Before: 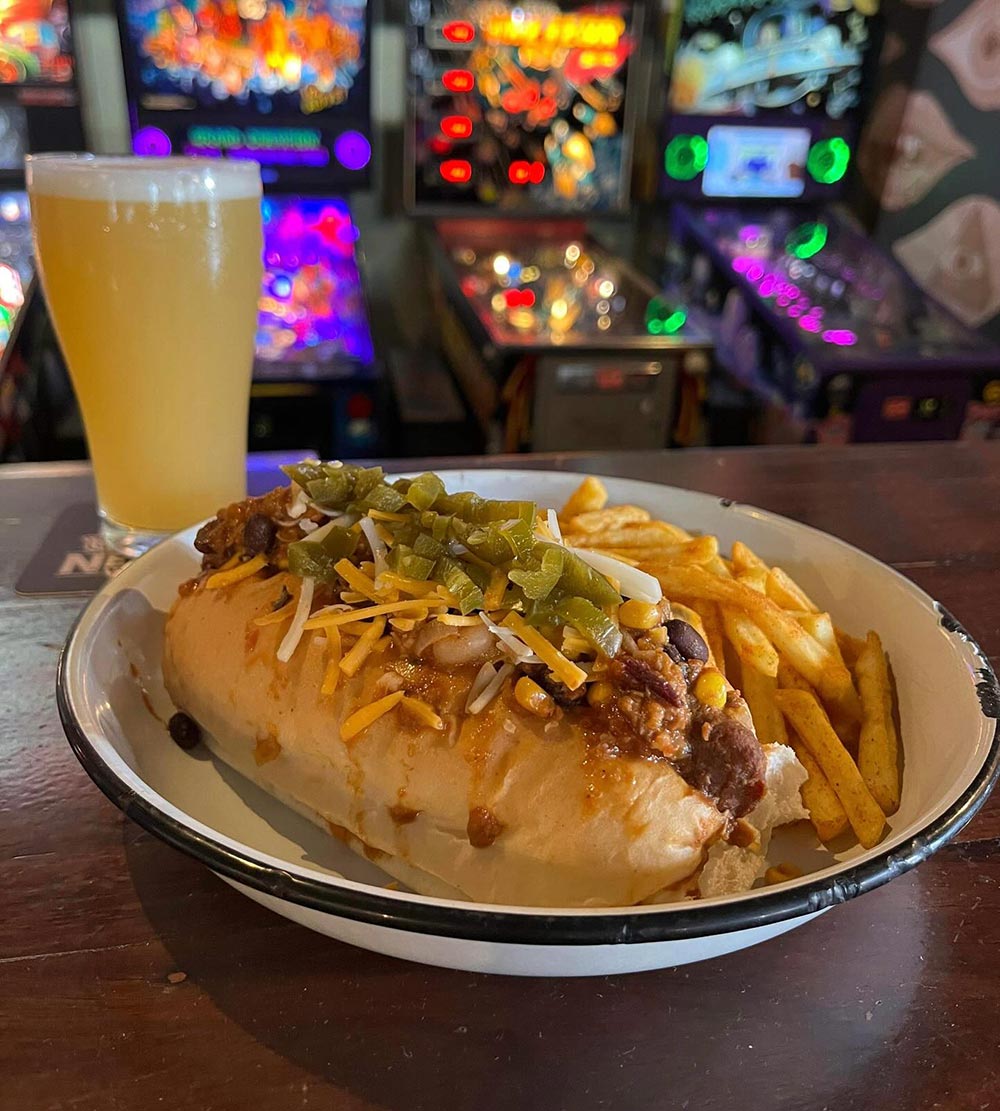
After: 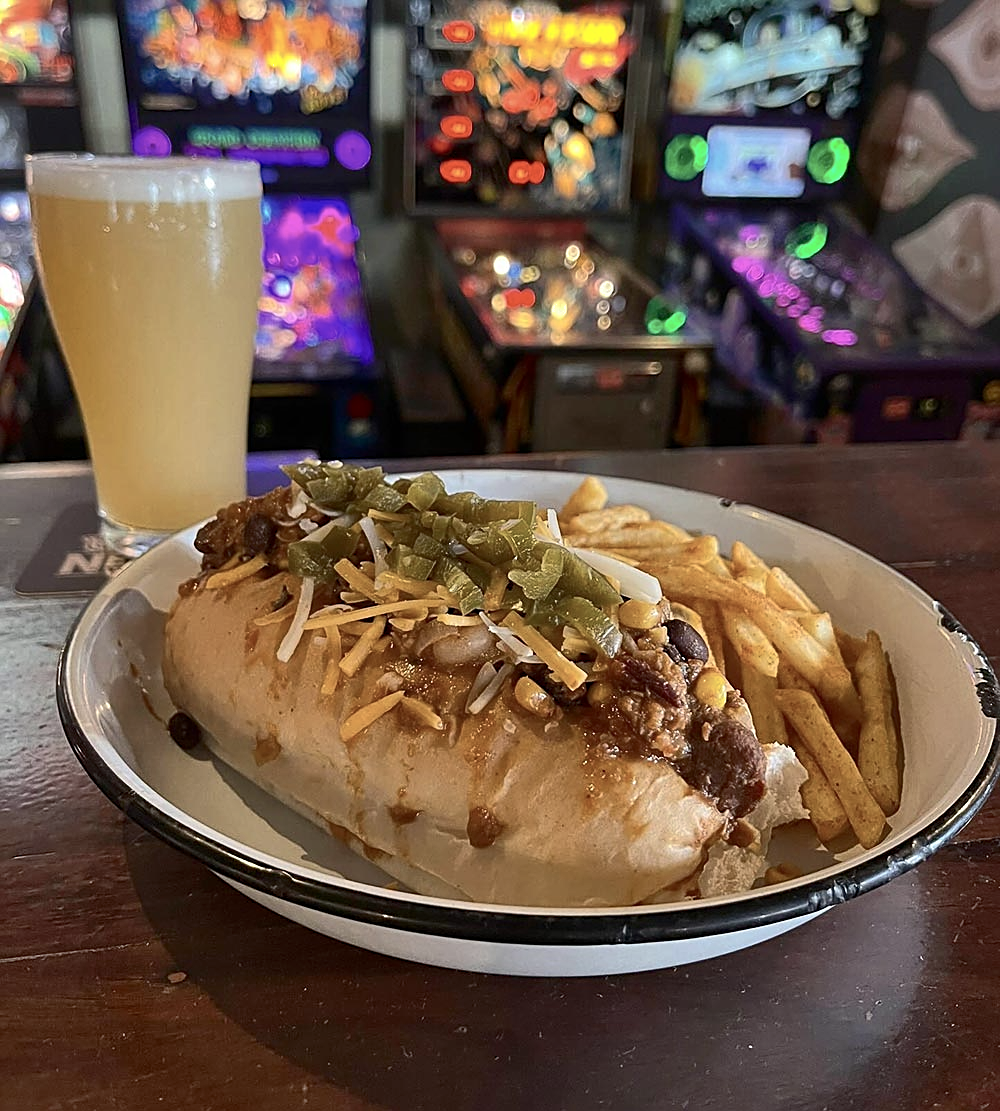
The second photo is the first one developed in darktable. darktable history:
shadows and highlights: on, module defaults
sharpen: on, module defaults
contrast brightness saturation: contrast 0.25, saturation -0.31
